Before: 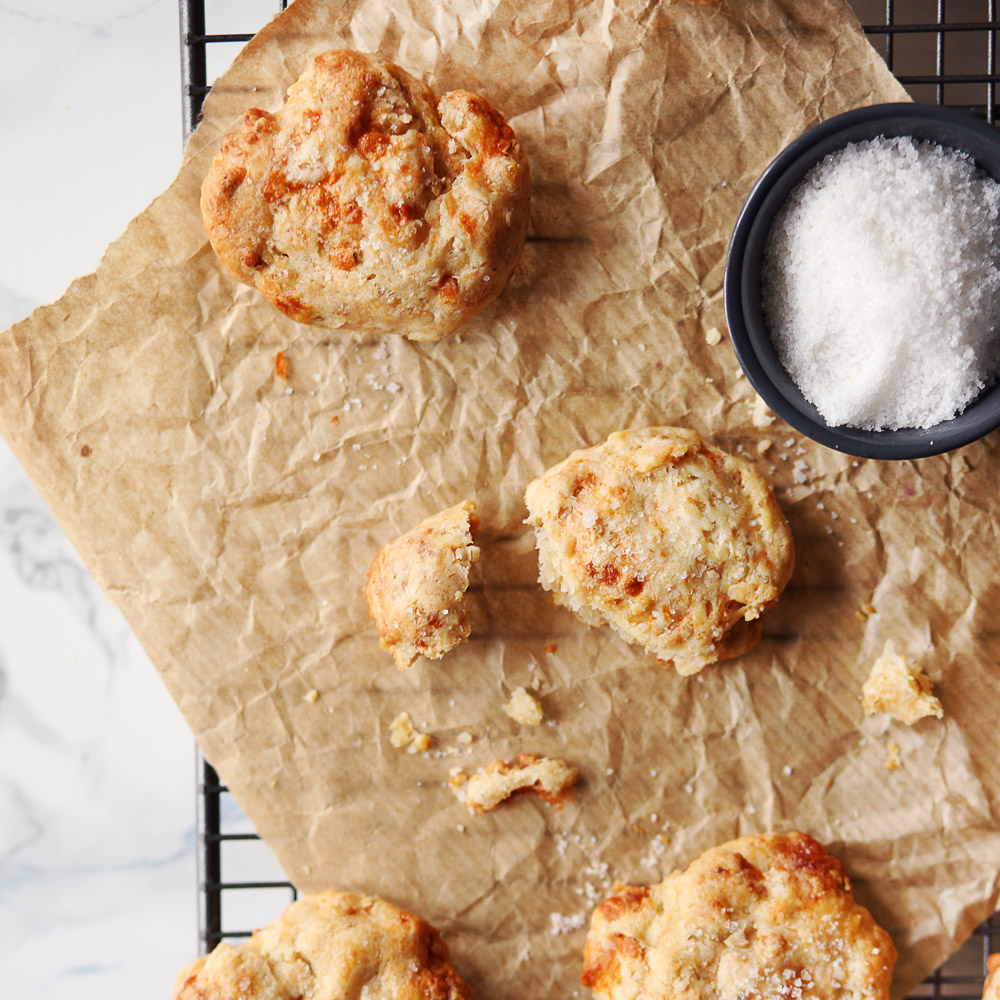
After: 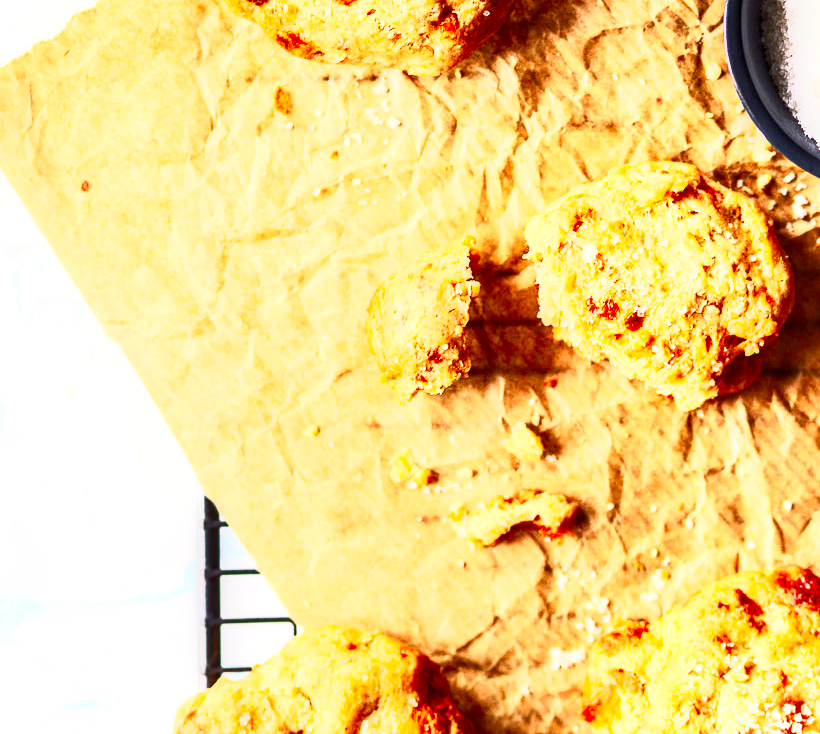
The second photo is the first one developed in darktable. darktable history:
crop: top 26.531%, right 17.959%
contrast brightness saturation: contrast 1, brightness 1, saturation 1
local contrast: highlights 20%, shadows 70%, detail 170%
